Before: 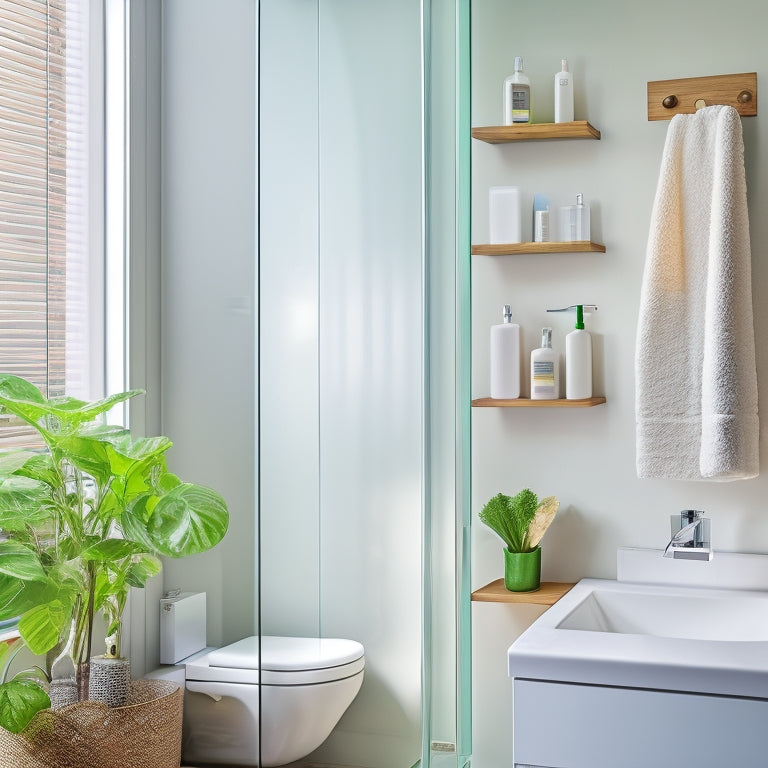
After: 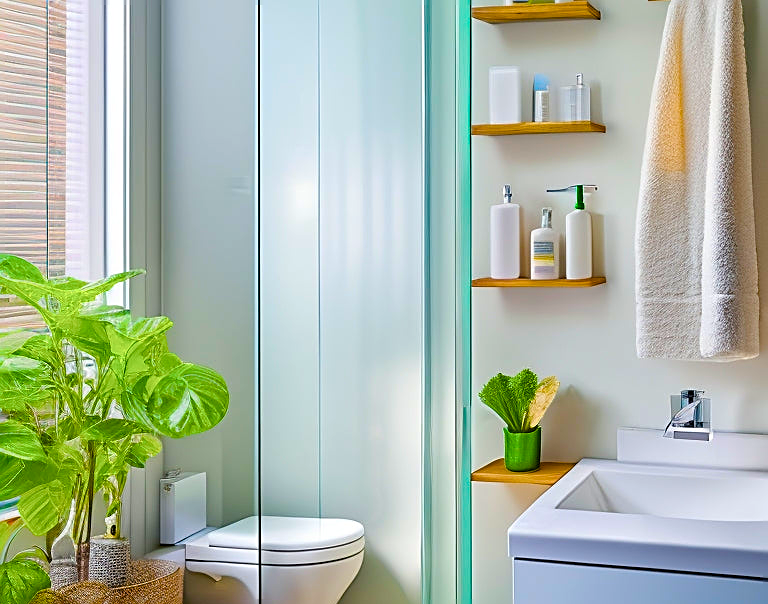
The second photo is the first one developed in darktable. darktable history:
haze removal: compatibility mode true, adaptive false
crop and rotate: top 15.715%, bottom 5.511%
sharpen: on, module defaults
color balance rgb: linear chroma grading › highlights 98.944%, linear chroma grading › global chroma 24.052%, perceptual saturation grading › global saturation 20%, perceptual saturation grading › highlights -49.277%, perceptual saturation grading › shadows 24.234%
